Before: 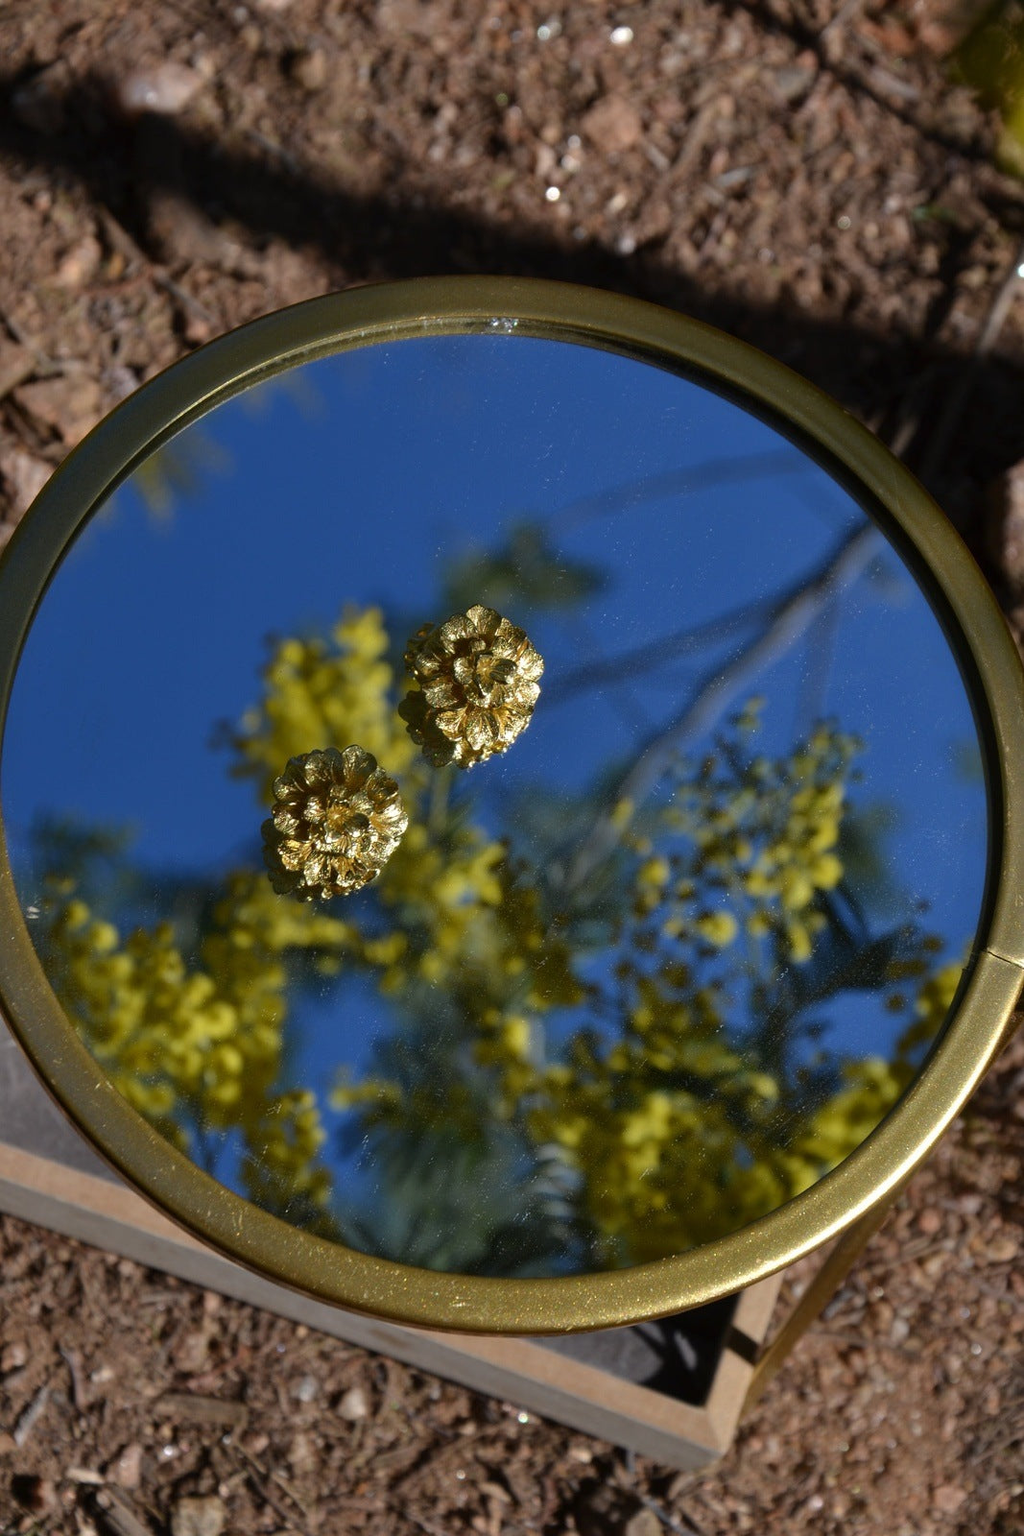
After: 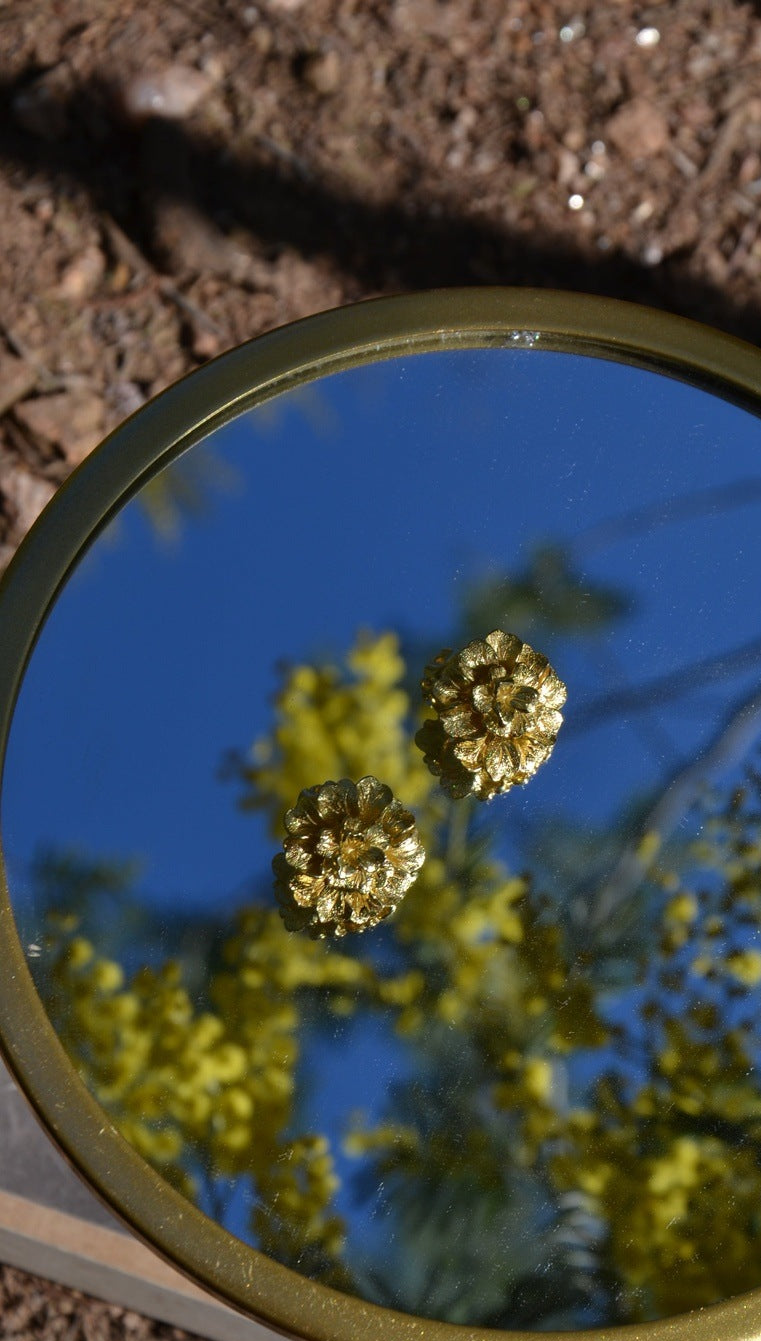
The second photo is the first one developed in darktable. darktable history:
crop: right 28.6%, bottom 16.157%
